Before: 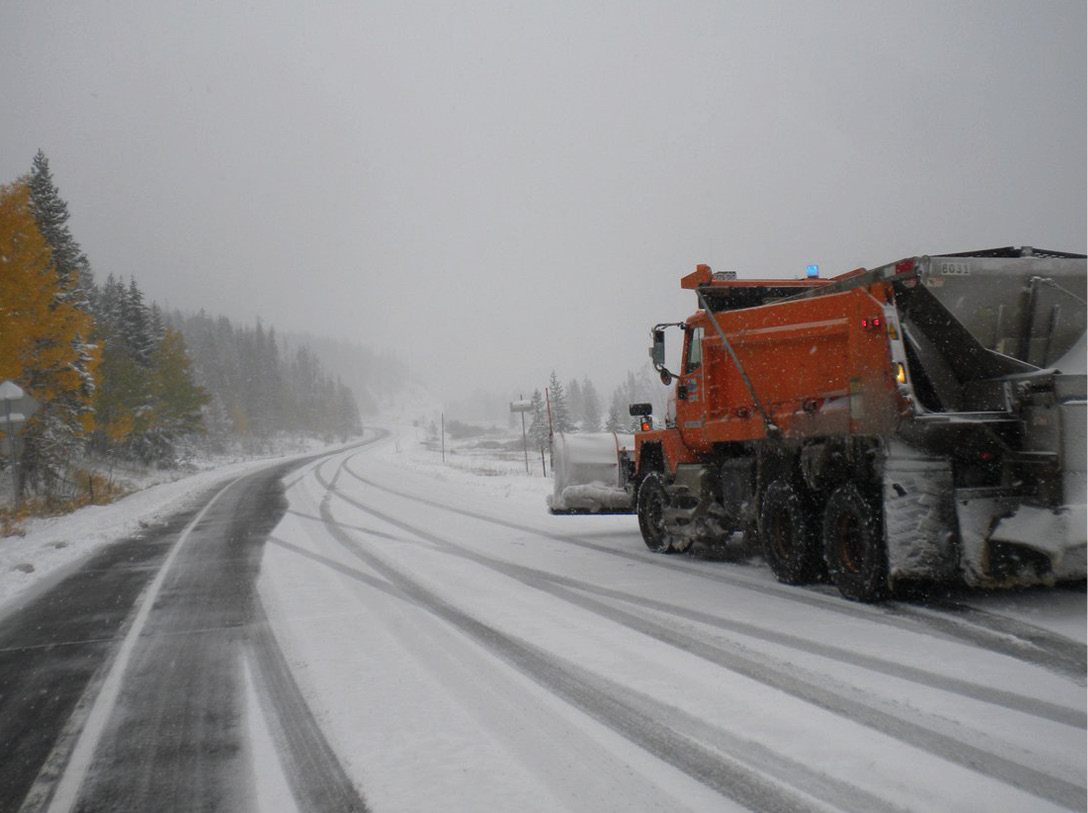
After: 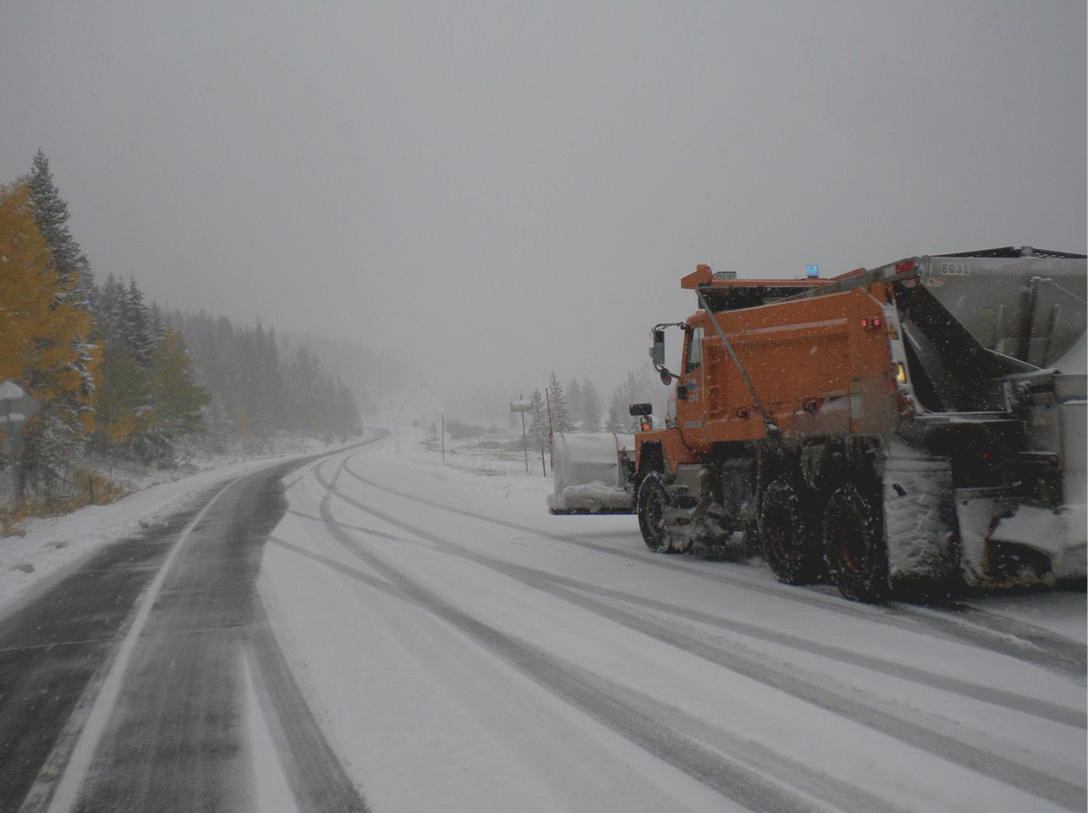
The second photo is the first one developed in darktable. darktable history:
velvia: on, module defaults
exposure: black level correction 0.009, exposure -0.159 EV, compensate exposure bias true, compensate highlight preservation false
contrast brightness saturation: contrast -0.25, saturation -0.432
